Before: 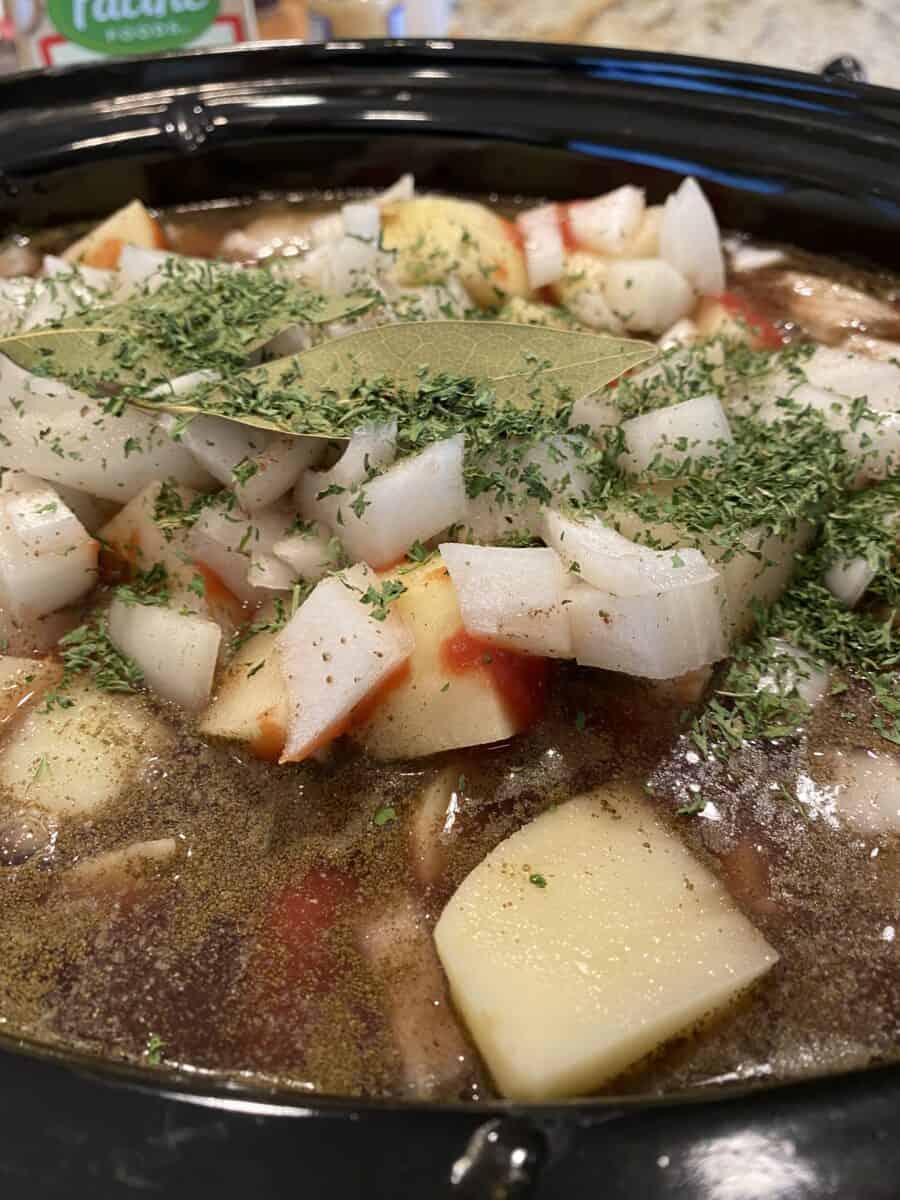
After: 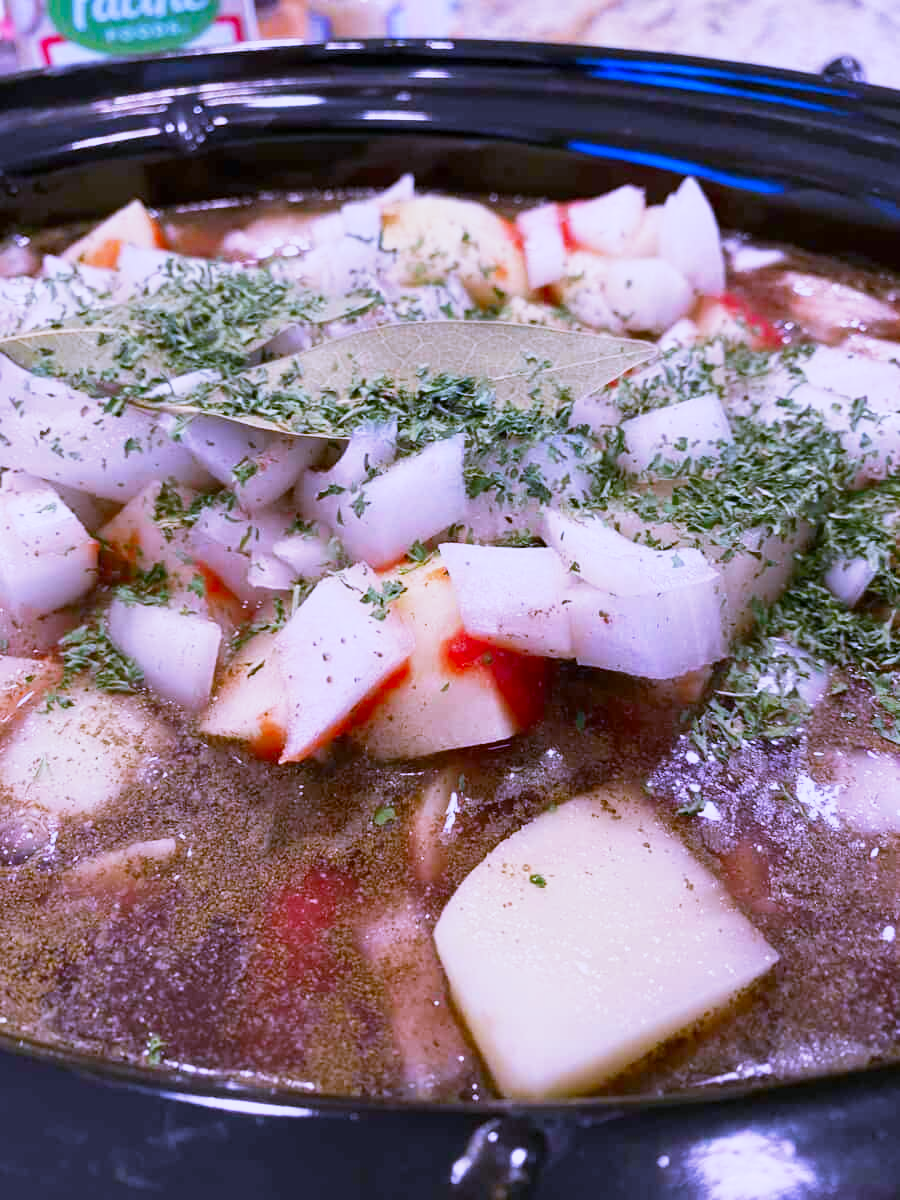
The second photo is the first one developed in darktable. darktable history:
white balance: red 0.98, blue 1.61
base curve: curves: ch0 [(0, 0) (0.088, 0.125) (0.176, 0.251) (0.354, 0.501) (0.613, 0.749) (1, 0.877)], preserve colors none
vibrance: vibrance 100%
